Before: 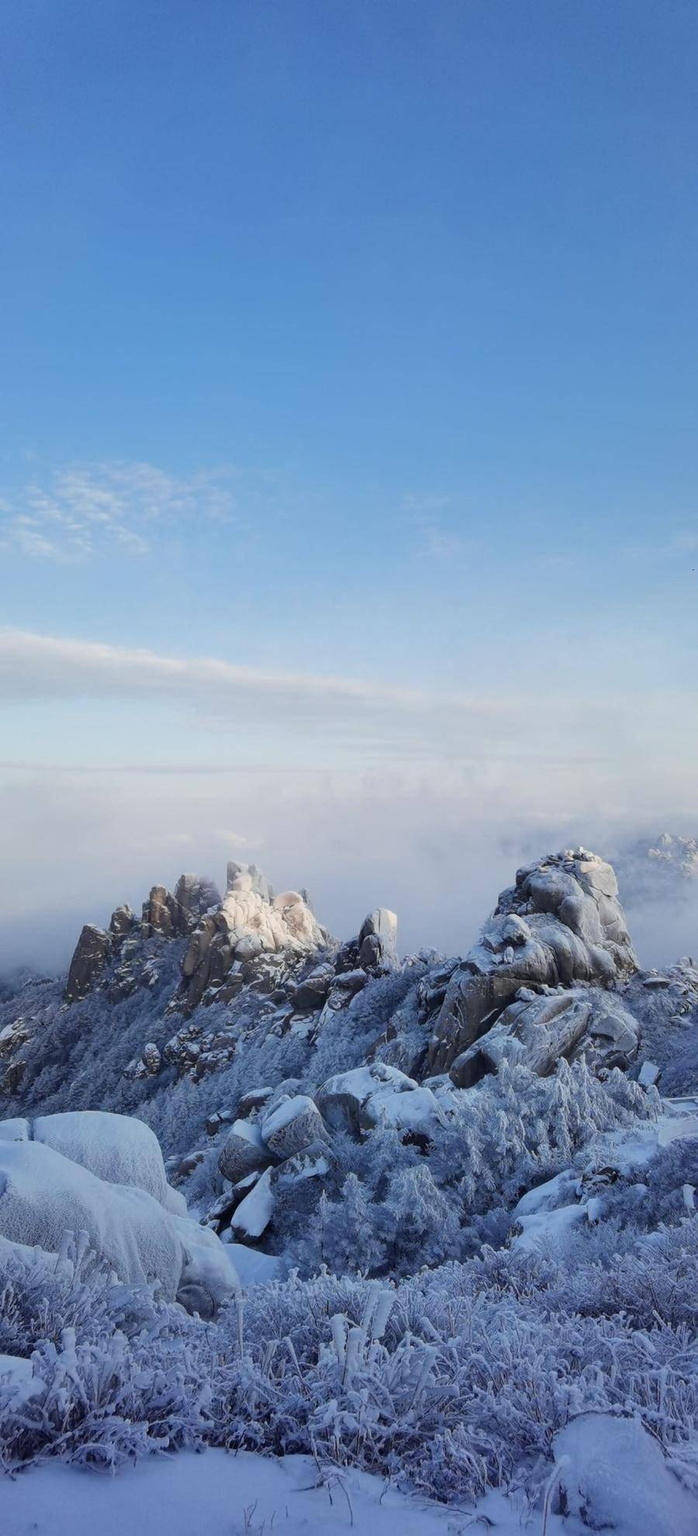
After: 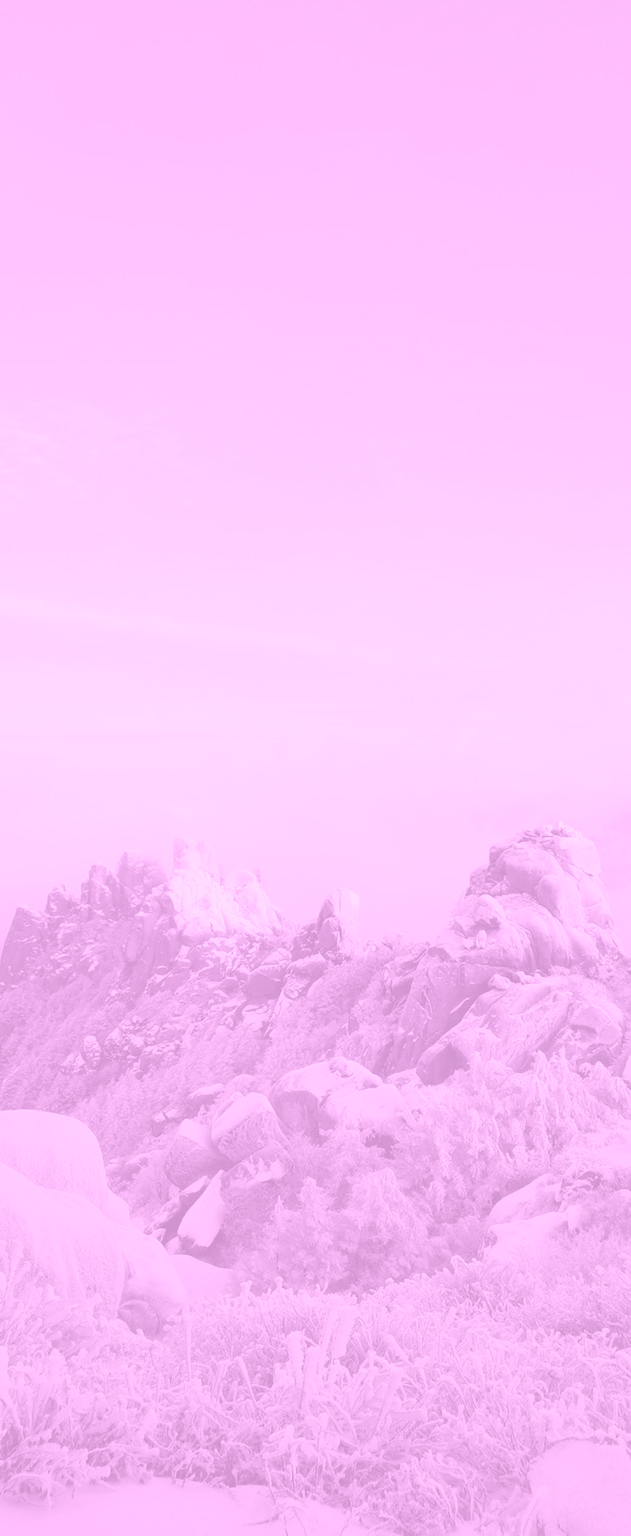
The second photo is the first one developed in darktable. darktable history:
exposure: black level correction 0.001, compensate highlight preservation false
crop: left 9.807%, top 6.259%, right 7.334%, bottom 2.177%
colorize: hue 331.2°, saturation 75%, source mix 30.28%, lightness 70.52%, version 1
